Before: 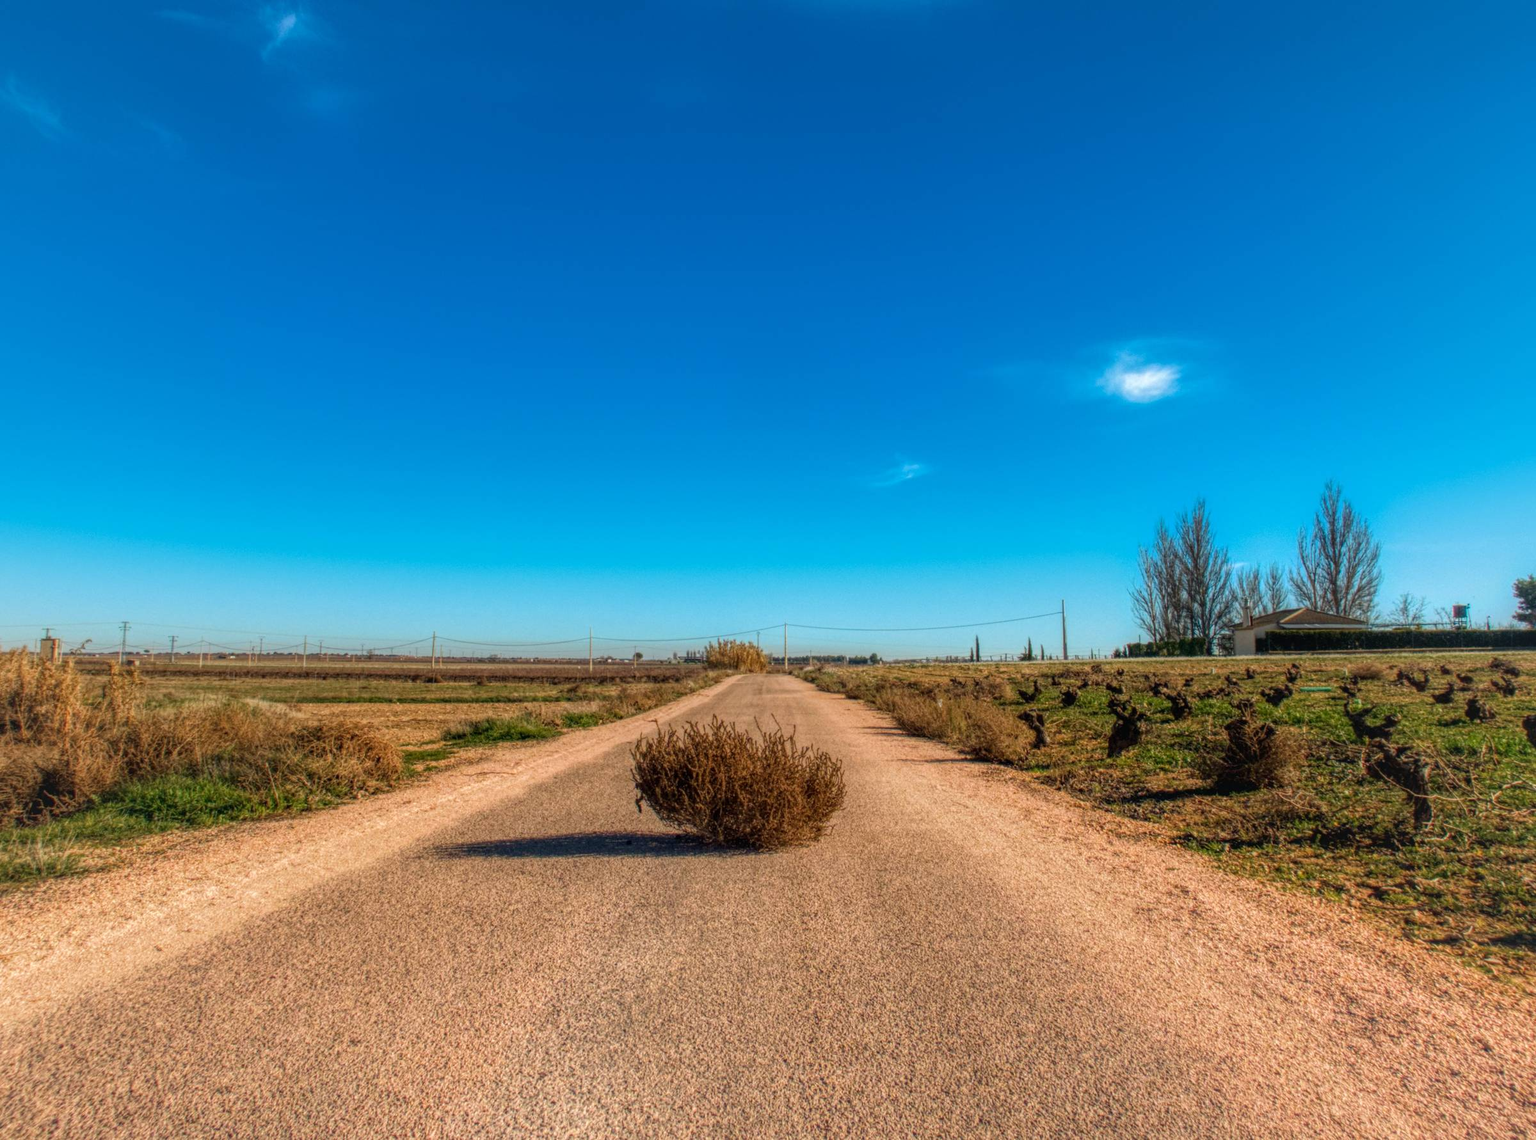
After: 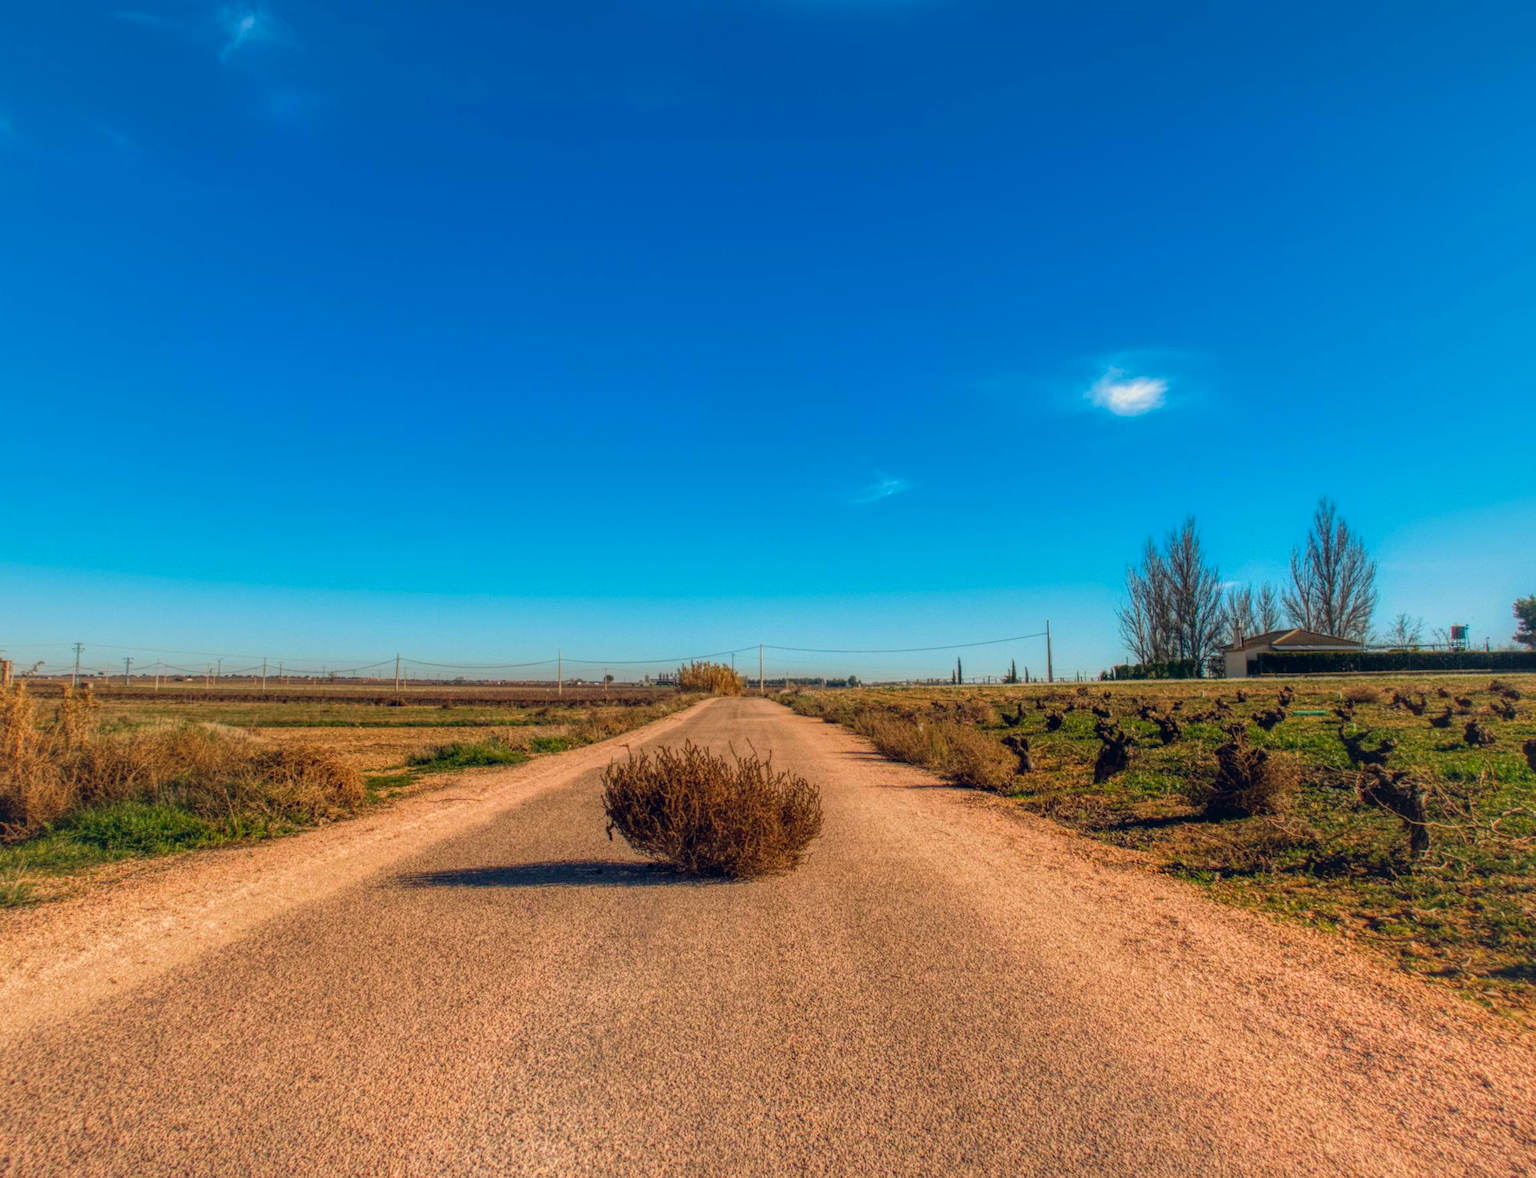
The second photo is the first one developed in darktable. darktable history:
color correction: highlights a* 0.816, highlights b* 2.78, saturation 1.1
shadows and highlights: shadows 25, white point adjustment -3, highlights -30
color balance rgb: shadows lift › hue 87.51°, highlights gain › chroma 1.62%, highlights gain › hue 55.1°, global offset › chroma 0.06%, global offset › hue 253.66°, linear chroma grading › global chroma 0.5%
crop and rotate: left 3.238%
